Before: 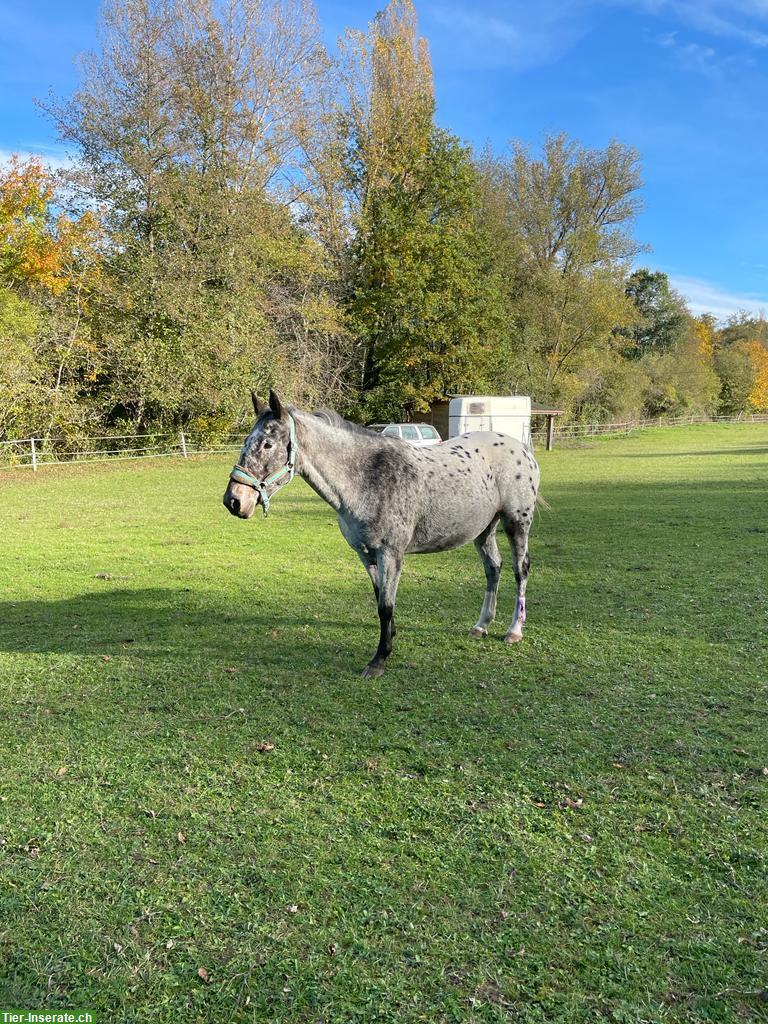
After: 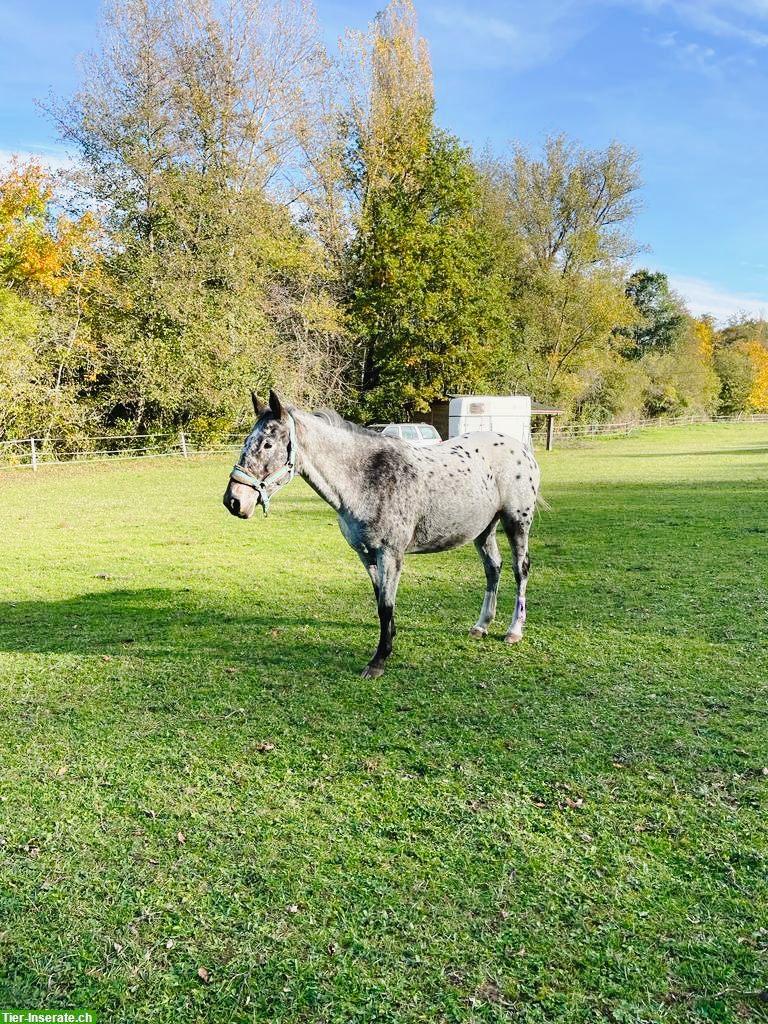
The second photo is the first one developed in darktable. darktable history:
tone curve: curves: ch0 [(0.003, 0.023) (0.071, 0.052) (0.236, 0.197) (0.466, 0.557) (0.644, 0.748) (0.803, 0.88) (0.994, 0.968)]; ch1 [(0, 0) (0.262, 0.227) (0.417, 0.386) (0.469, 0.467) (0.502, 0.498) (0.528, 0.53) (0.573, 0.57) (0.605, 0.621) (0.644, 0.671) (0.686, 0.728) (0.994, 0.987)]; ch2 [(0, 0) (0.262, 0.188) (0.385, 0.353) (0.427, 0.424) (0.495, 0.493) (0.515, 0.534) (0.547, 0.556) (0.589, 0.613) (0.644, 0.748) (1, 1)], preserve colors none
